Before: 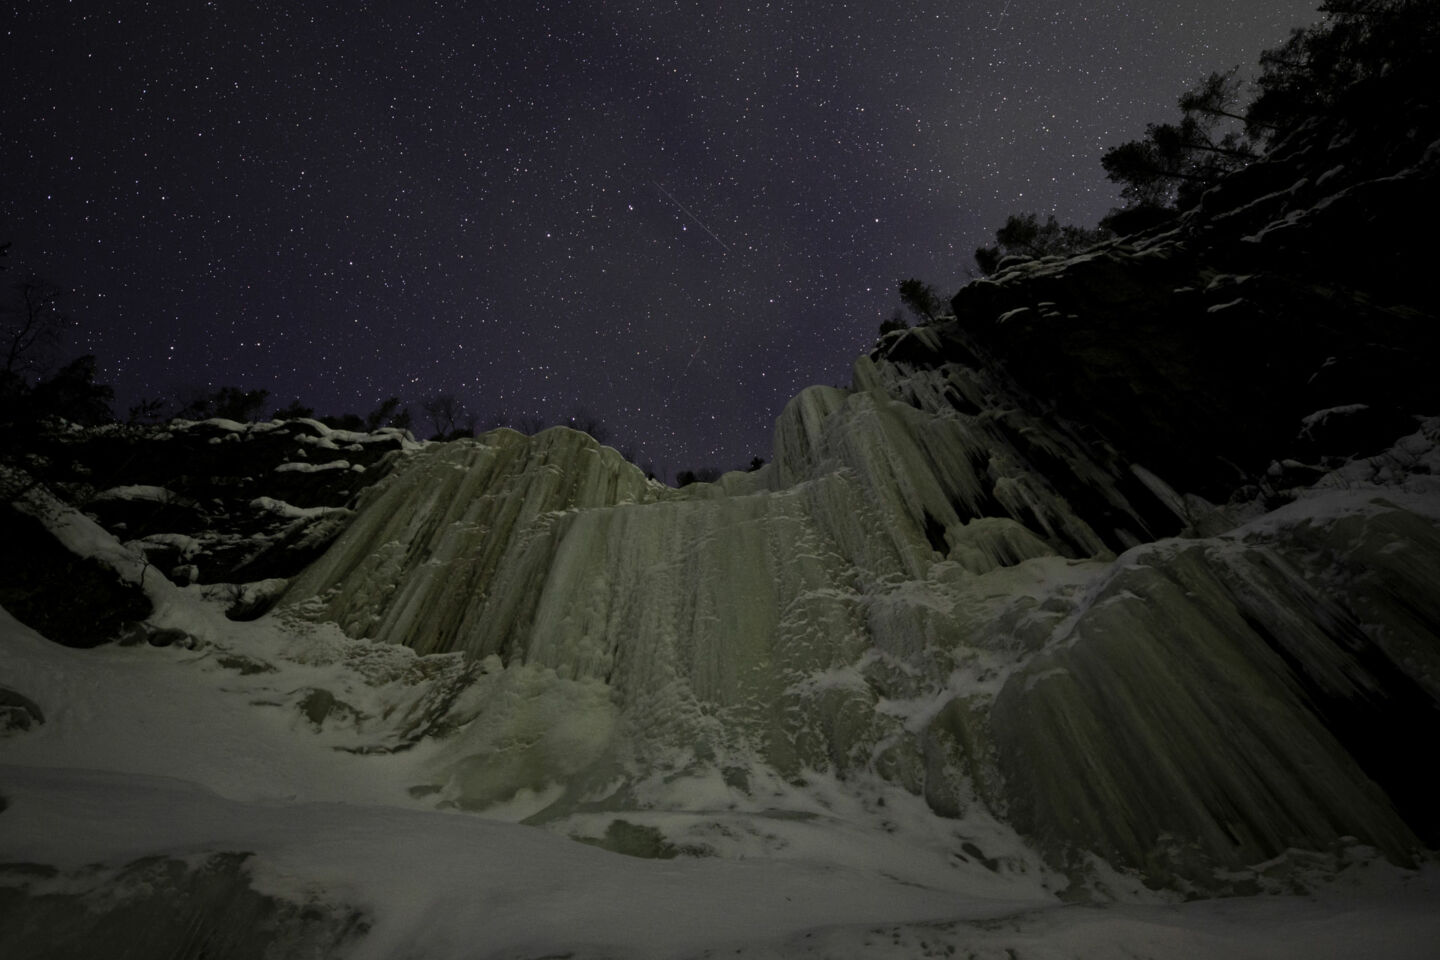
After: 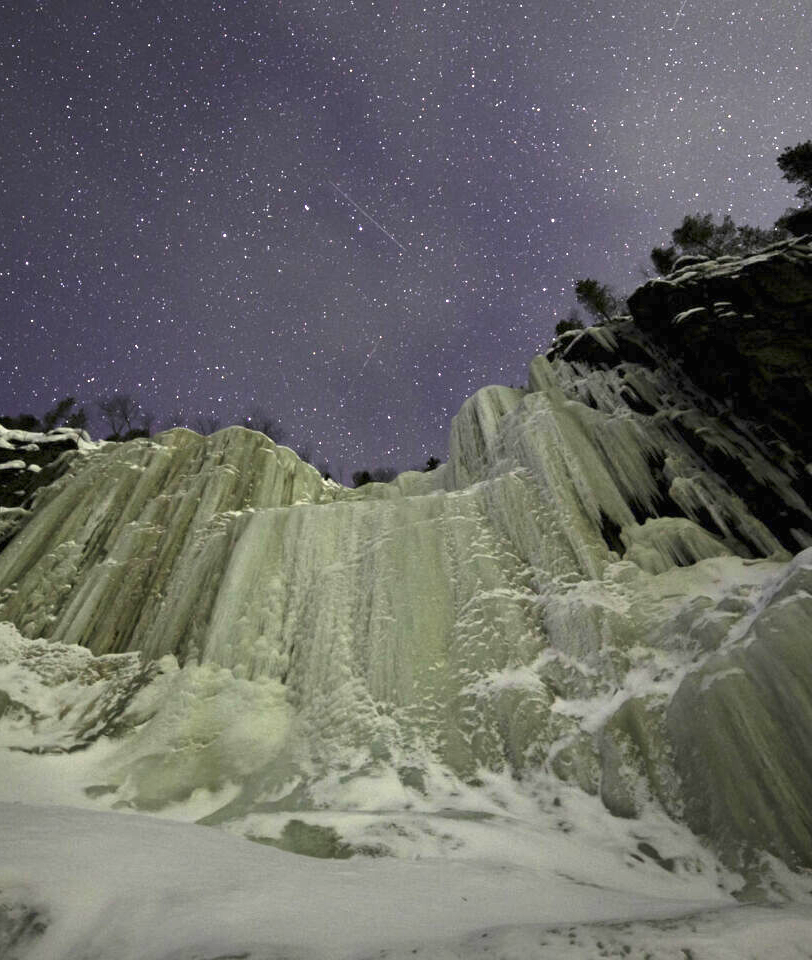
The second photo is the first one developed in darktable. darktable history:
crop and rotate: left 22.508%, right 21.049%
exposure: black level correction 0, exposure 2.107 EV, compensate highlight preservation false
